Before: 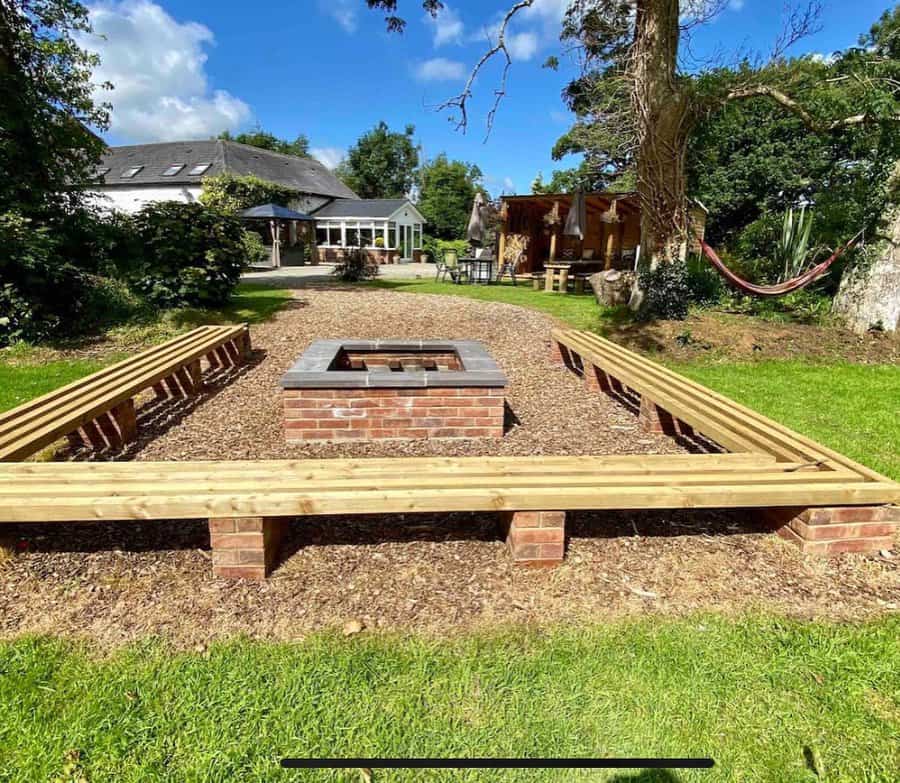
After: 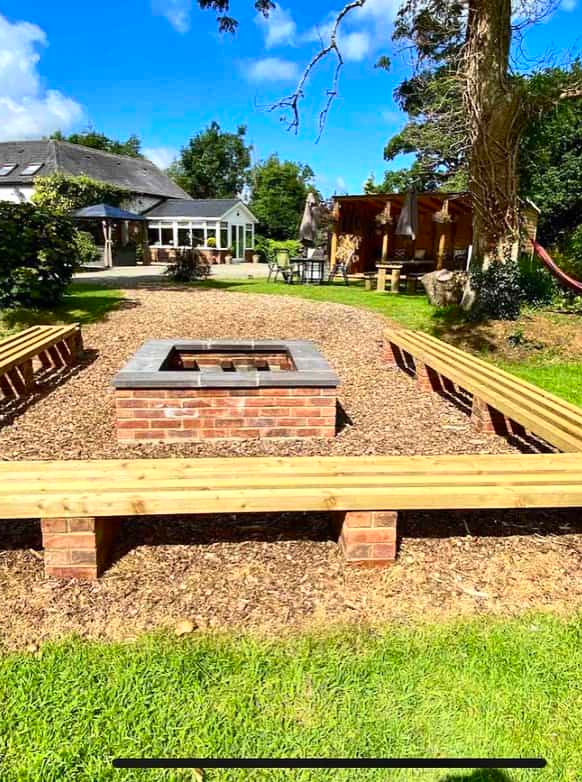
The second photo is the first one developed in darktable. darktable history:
base curve: curves: ch0 [(0, 0) (0.303, 0.277) (1, 1)], preserve colors none
contrast brightness saturation: contrast 0.227, brightness 0.1, saturation 0.285
crop and rotate: left 18.726%, right 16.511%
